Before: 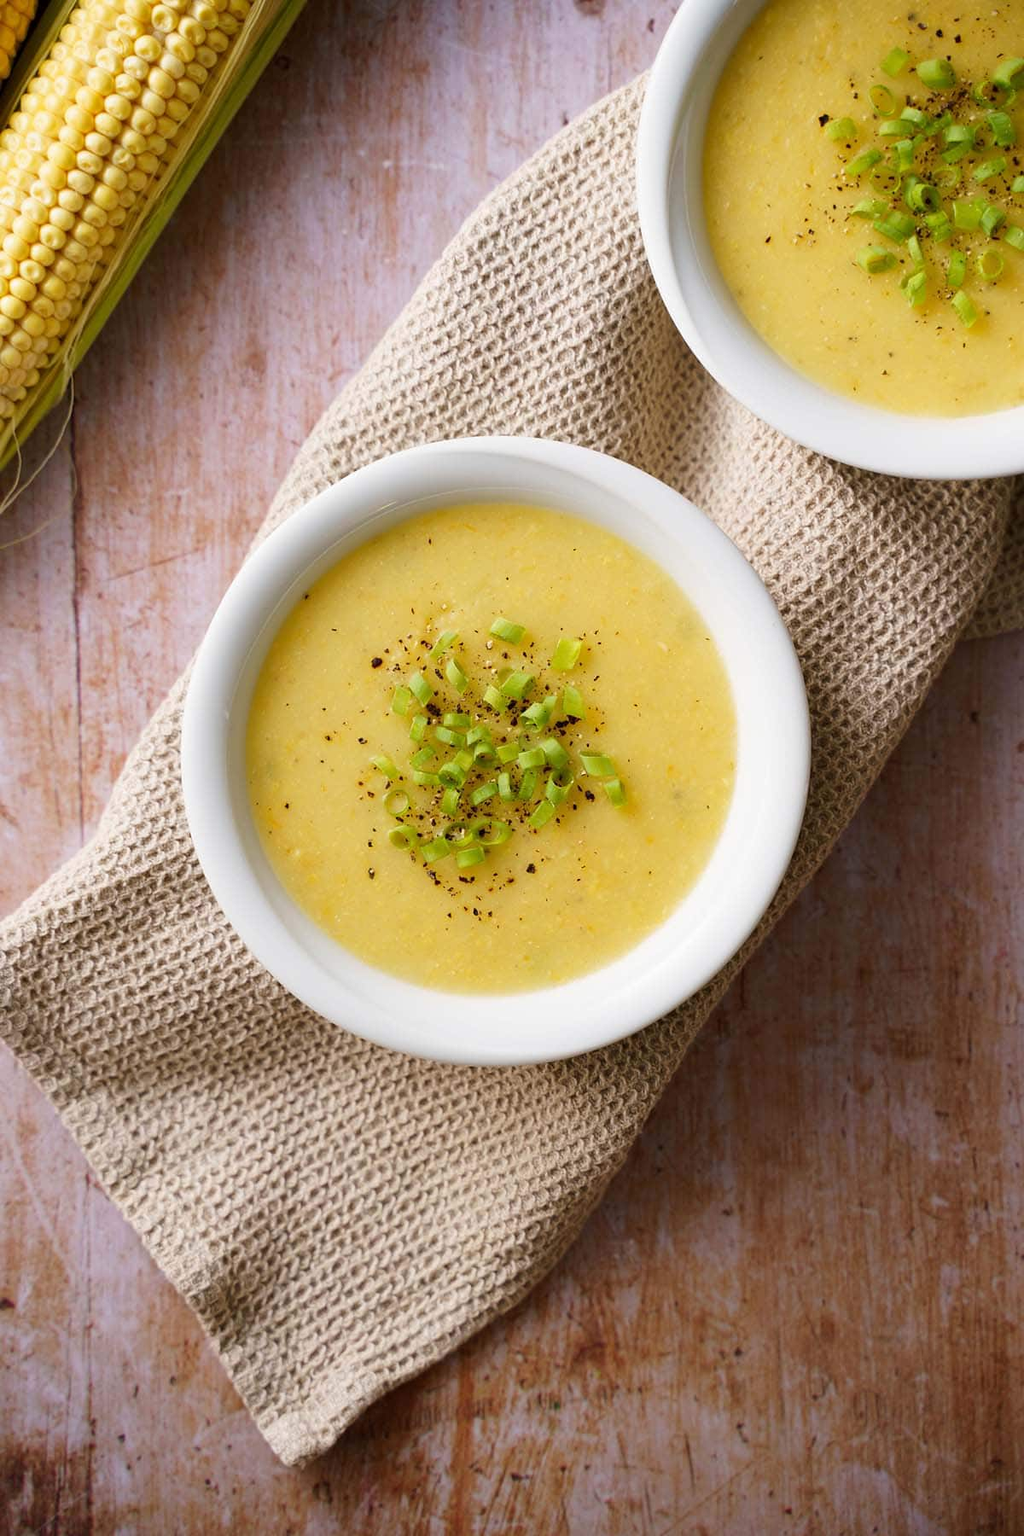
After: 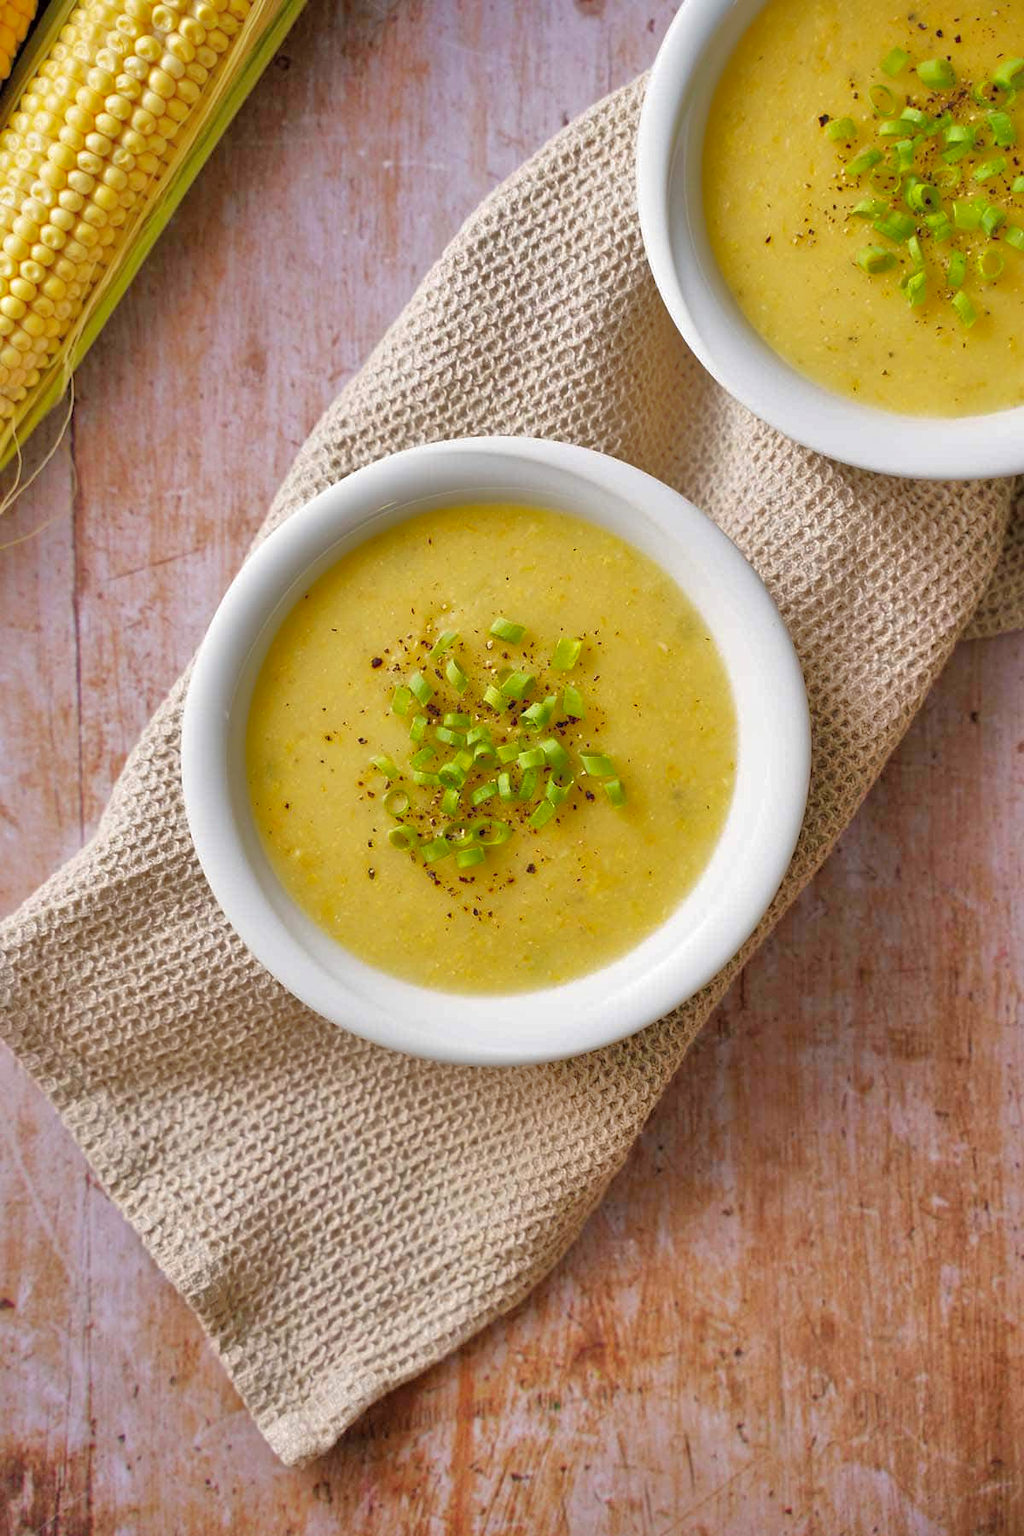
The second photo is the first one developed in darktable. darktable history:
tone equalizer: -7 EV 0.15 EV, -6 EV 0.6 EV, -5 EV 1.15 EV, -4 EV 1.33 EV, -3 EV 1.15 EV, -2 EV 0.6 EV, -1 EV 0.15 EV, mask exposure compensation -0.5 EV
shadows and highlights: shadows 40, highlights -60
